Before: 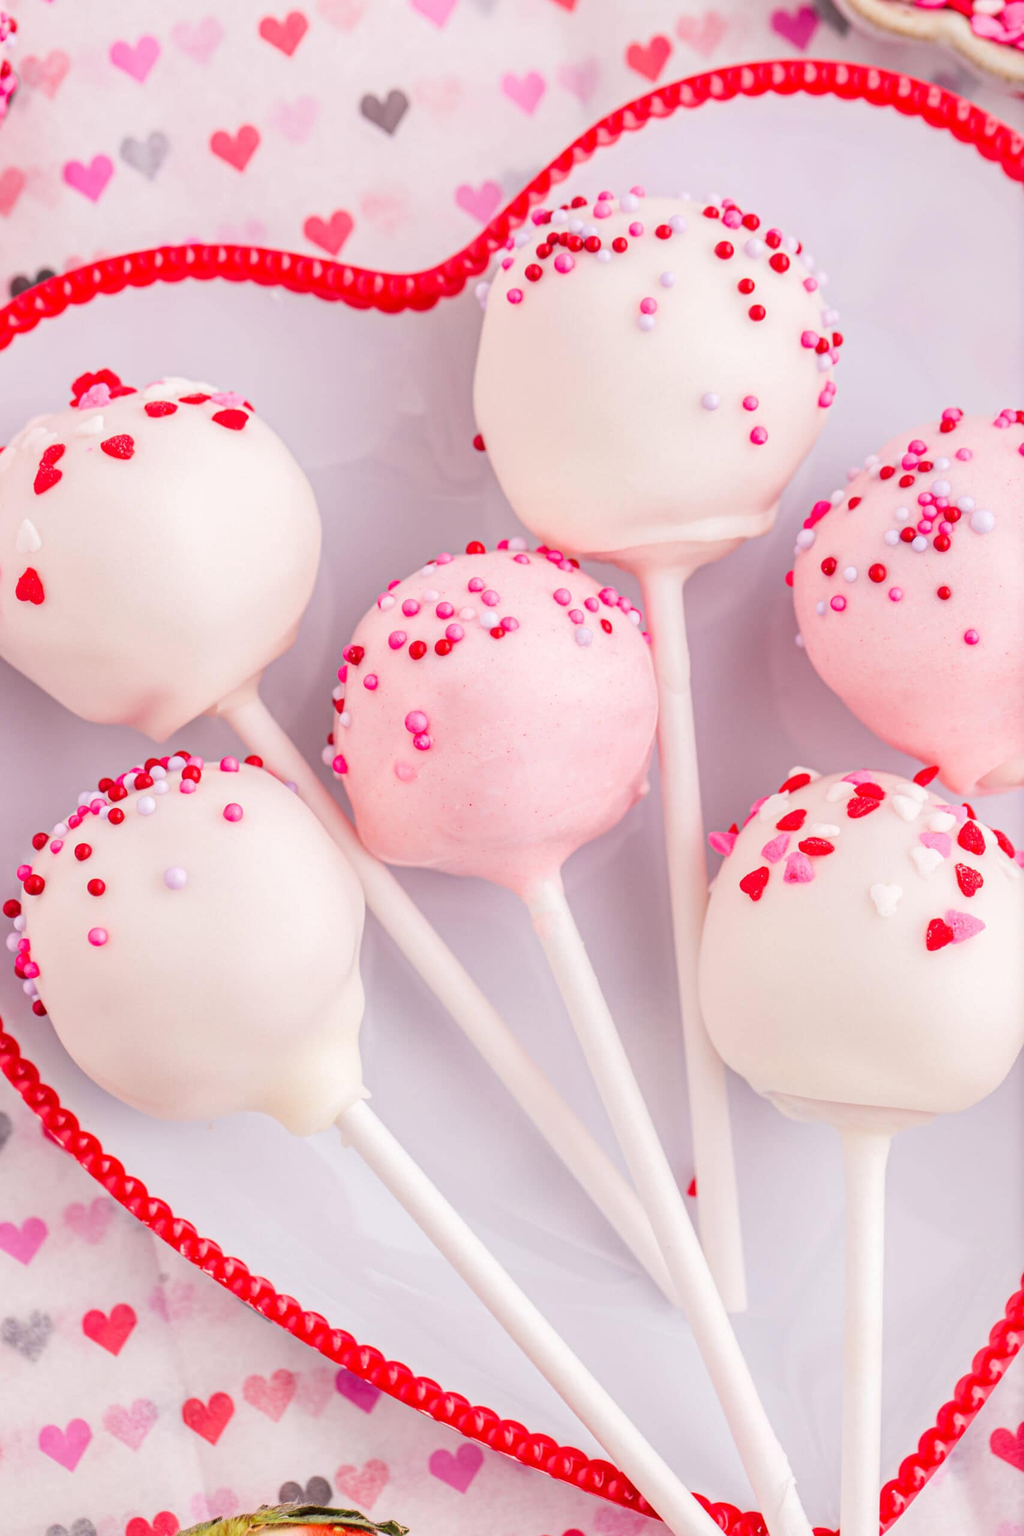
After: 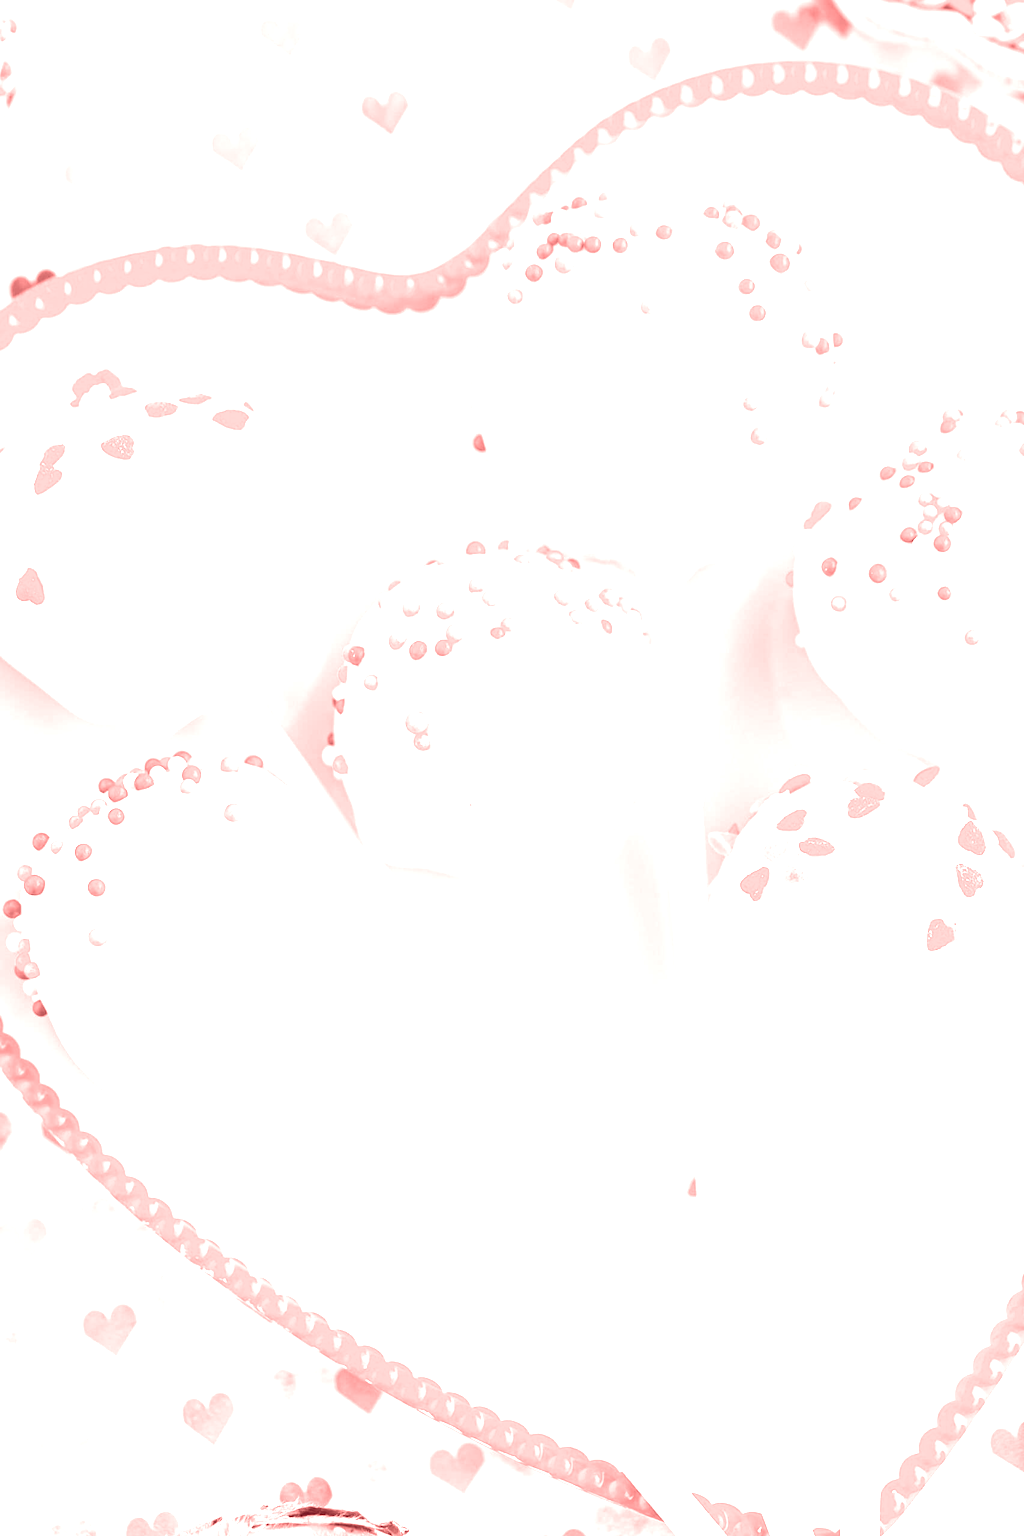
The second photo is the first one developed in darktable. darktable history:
exposure: black level correction 0, exposure 1.5 EV, compensate exposure bias true, compensate highlight preservation false
colorize: saturation 60%, source mix 100%
